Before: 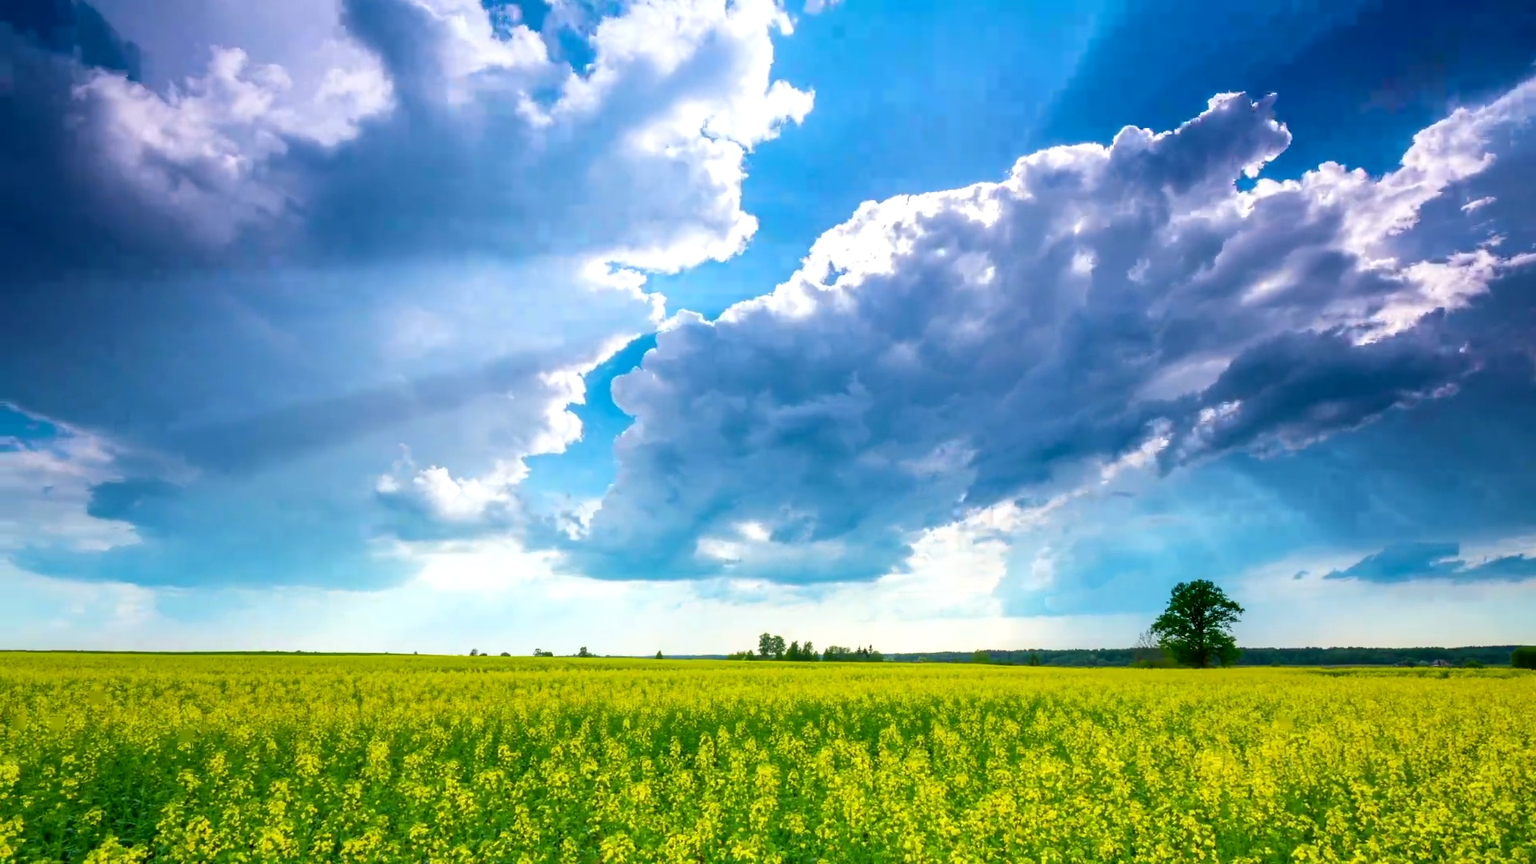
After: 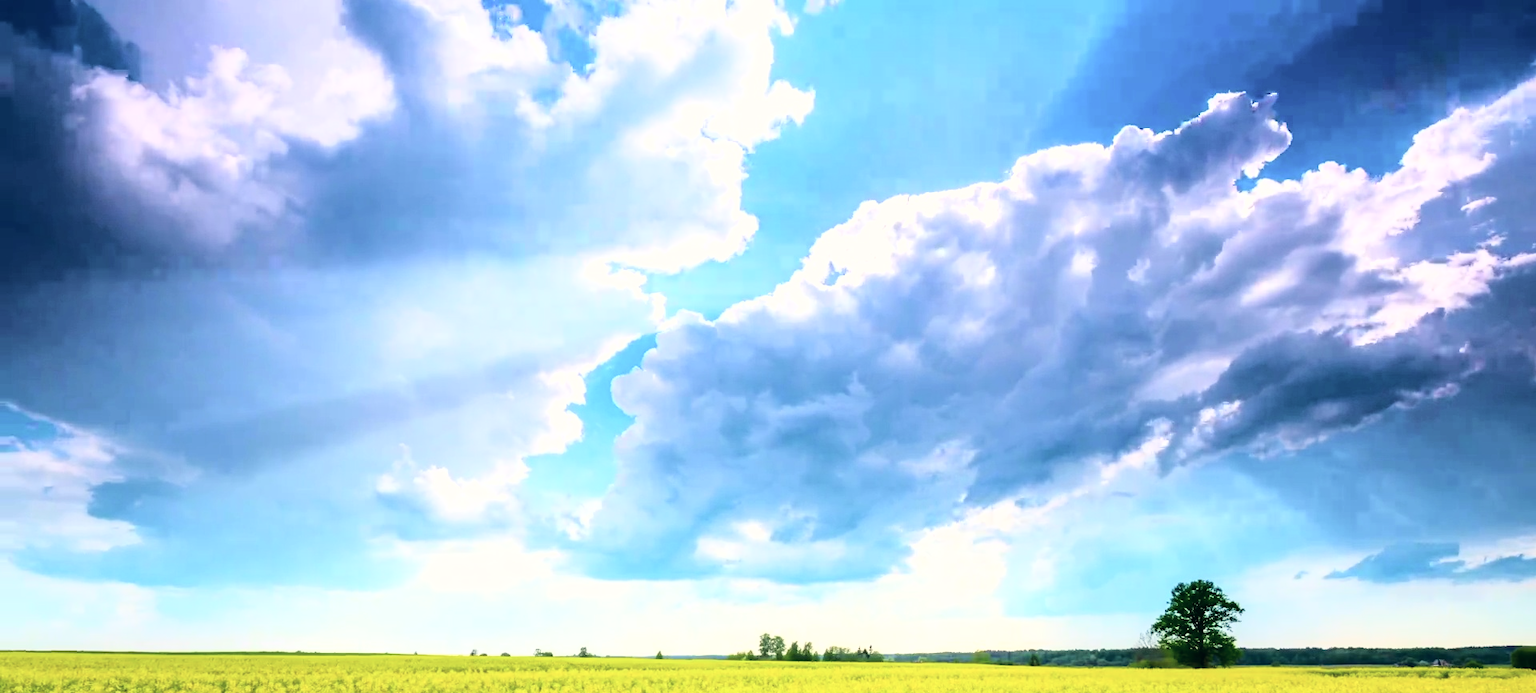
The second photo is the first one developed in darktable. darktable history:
base curve: curves: ch0 [(0, 0) (0.032, 0.037) (0.105, 0.228) (0.435, 0.76) (0.856, 0.983) (1, 1)]
crop: bottom 19.644%
color correction: highlights a* 2.75, highlights b* 5, shadows a* -2.04, shadows b* -4.84, saturation 0.8
